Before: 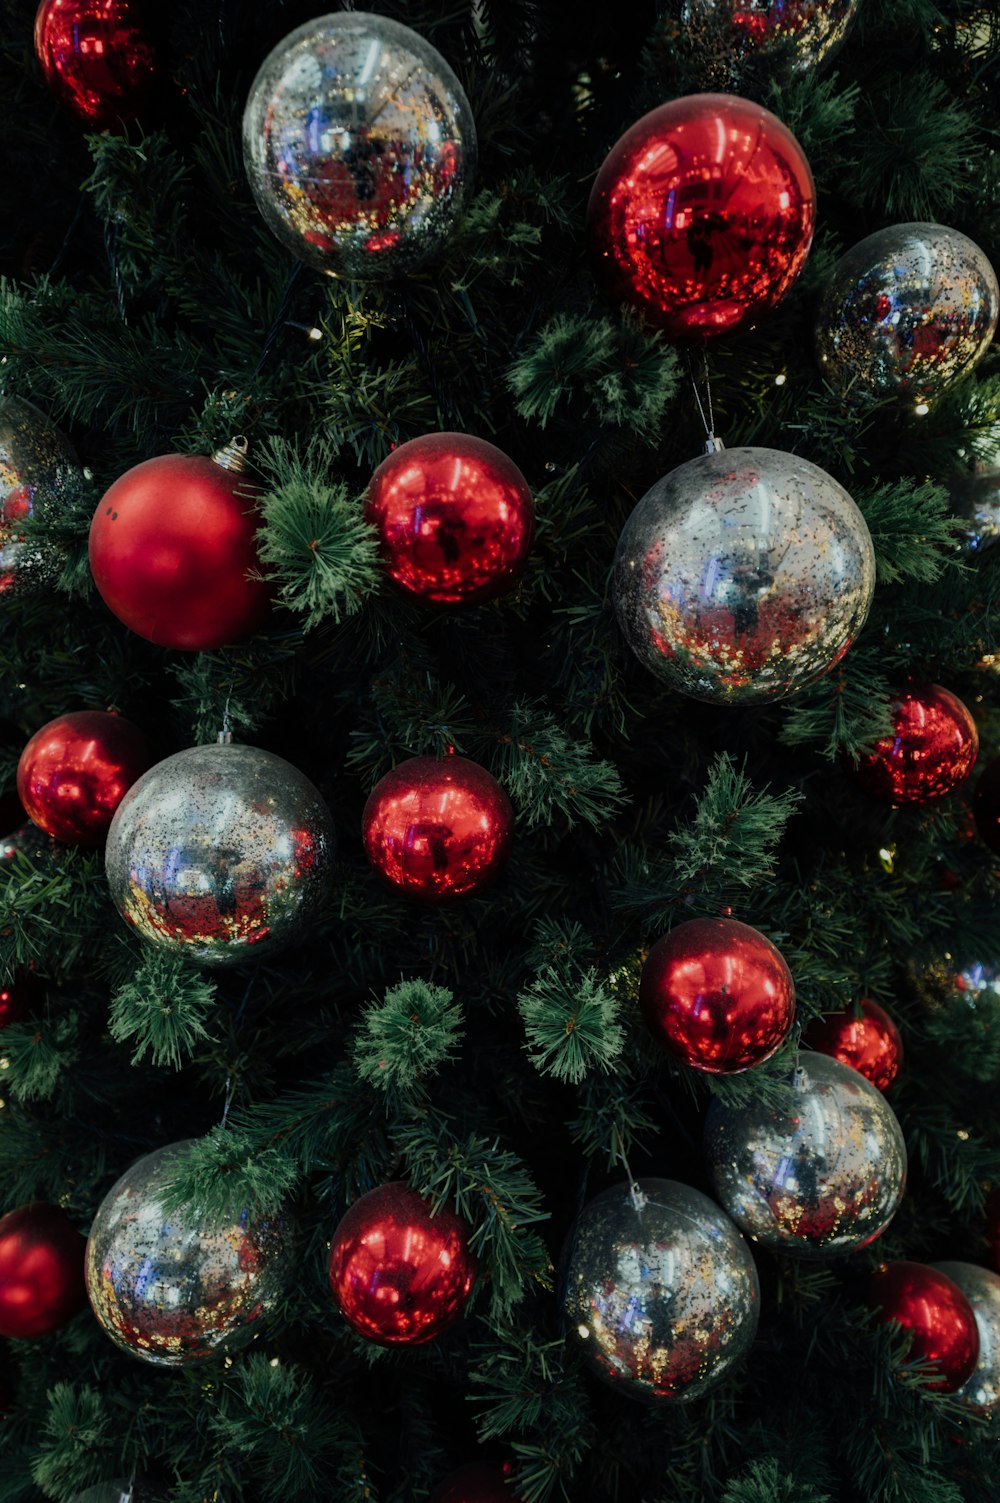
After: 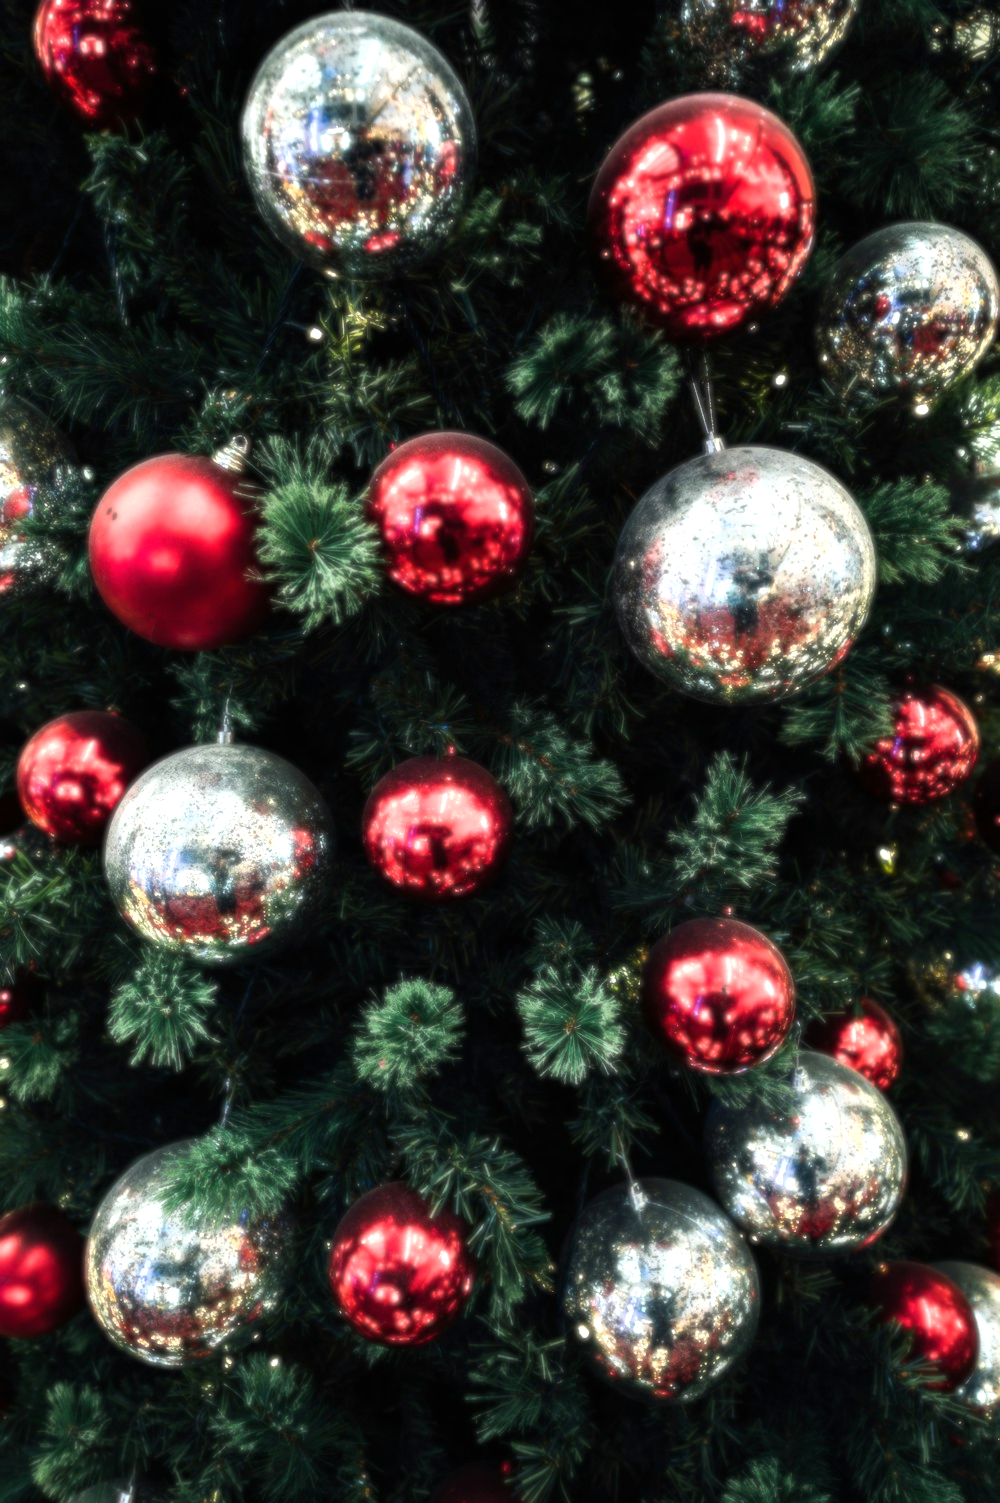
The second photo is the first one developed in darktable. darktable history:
exposure: black level correction 0, exposure 0.9 EV, compensate highlight preservation false
tone equalizer: -8 EV -0.75 EV, -7 EV -0.7 EV, -6 EV -0.6 EV, -5 EV -0.4 EV, -3 EV 0.4 EV, -2 EV 0.6 EV, -1 EV 0.7 EV, +0 EV 0.75 EV, edges refinement/feathering 500, mask exposure compensation -1.57 EV, preserve details no
soften: size 8.67%, mix 49%
